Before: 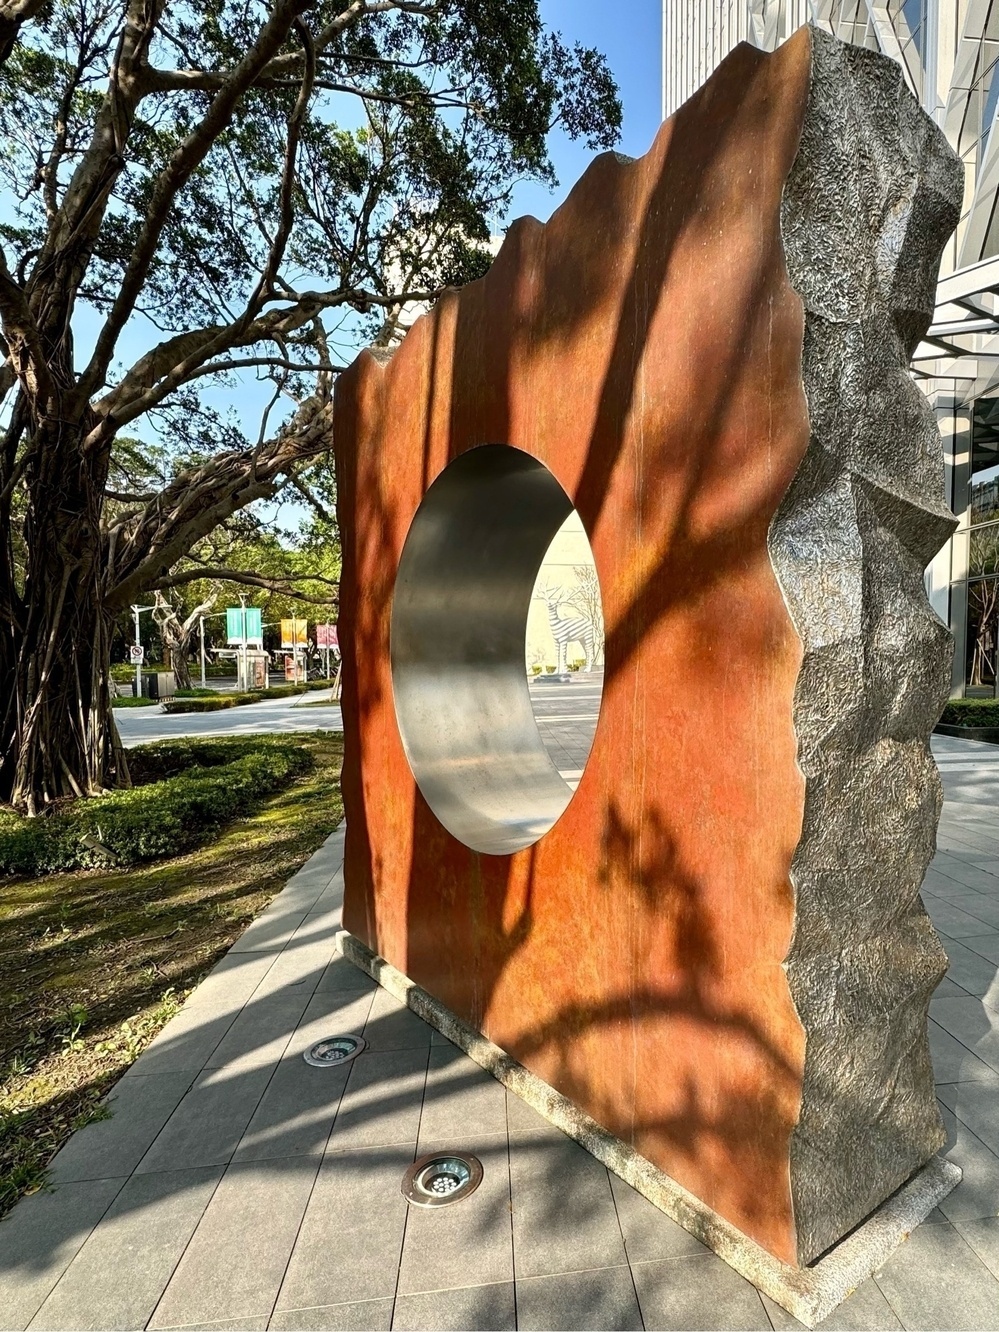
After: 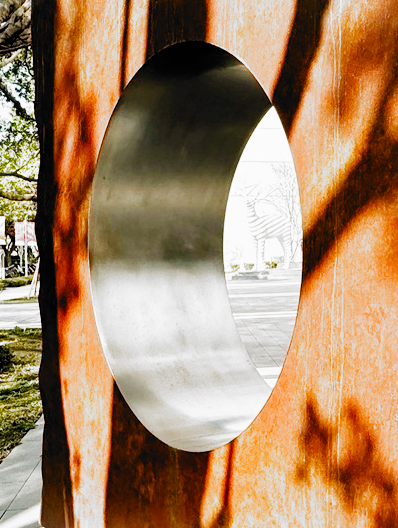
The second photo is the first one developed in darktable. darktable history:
crop: left 30.279%, top 30.309%, right 29.87%, bottom 30.017%
exposure: black level correction 0, exposure 1 EV, compensate highlight preservation false
filmic rgb: black relative exposure -5.01 EV, white relative exposure 3.99 EV, threshold 2.98 EV, hardness 2.89, contrast 1.298, highlights saturation mix -28.51%, add noise in highlights 0.001, preserve chrominance no, color science v3 (2019), use custom middle-gray values true, contrast in highlights soft, enable highlight reconstruction true
